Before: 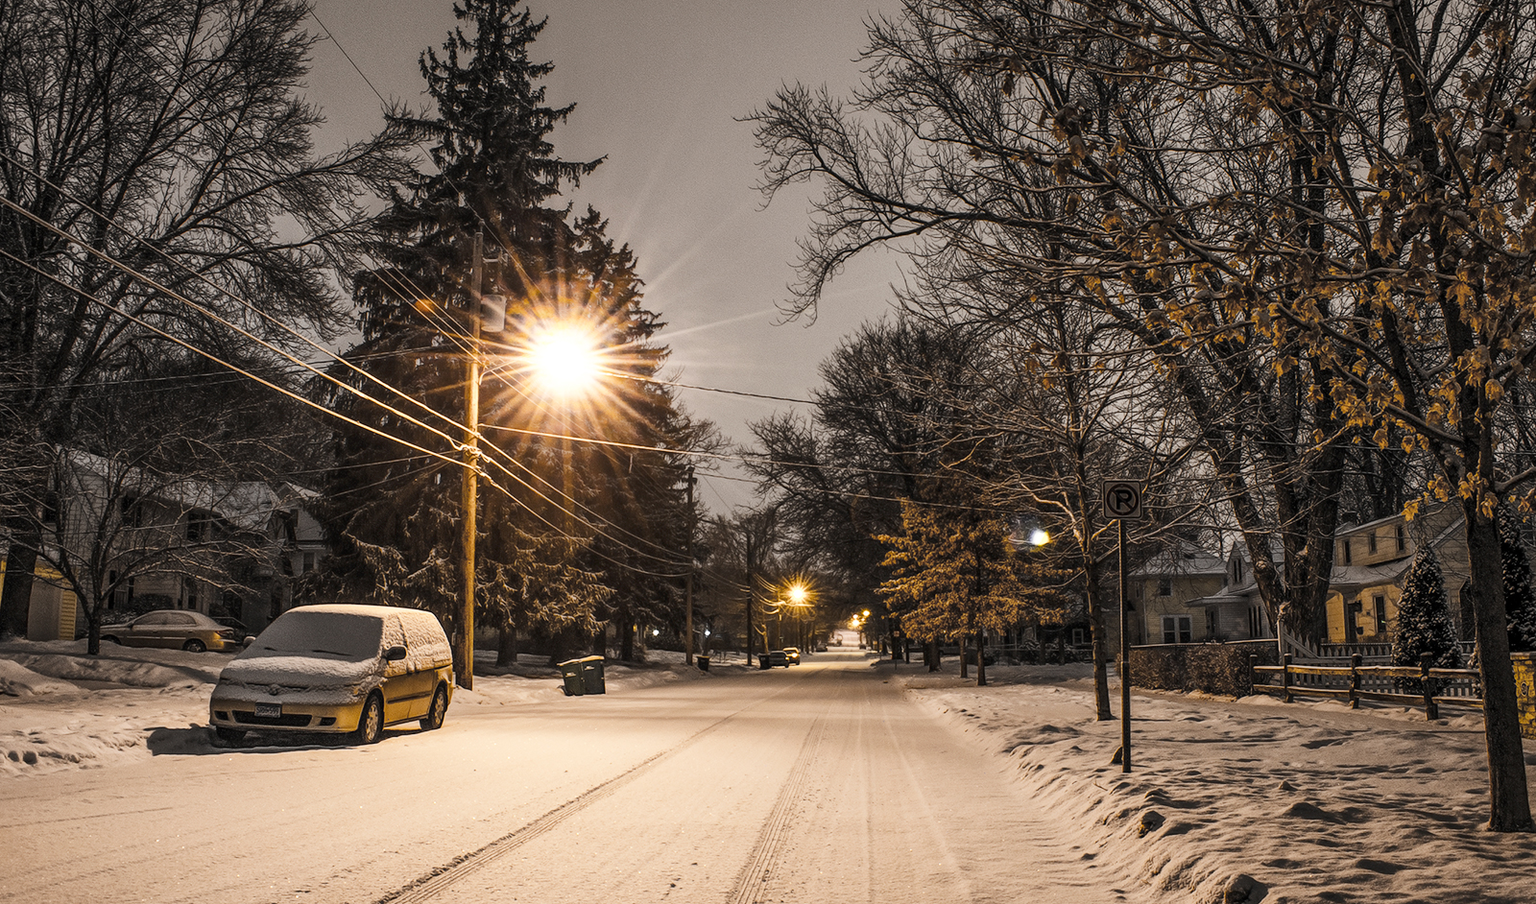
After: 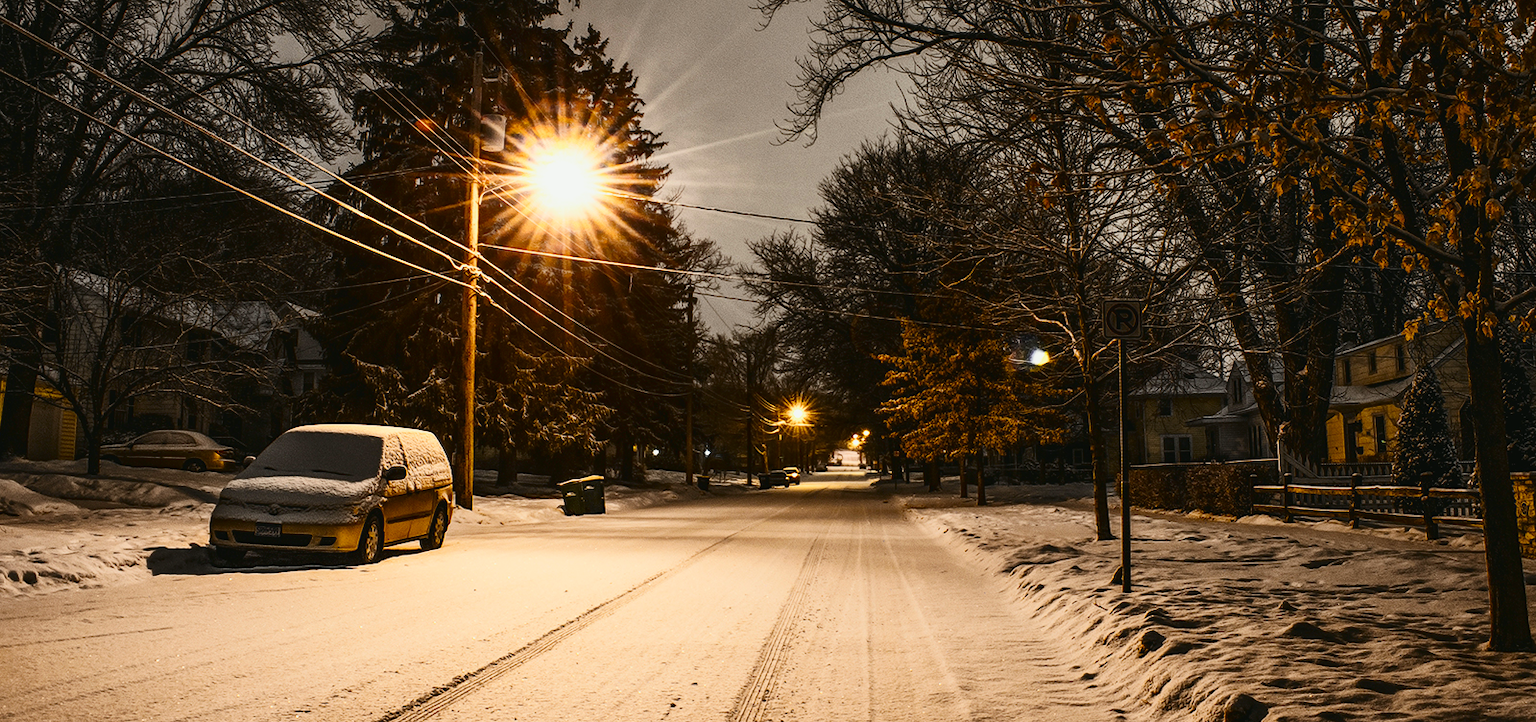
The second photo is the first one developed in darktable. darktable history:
tone curve: curves: ch0 [(0, 0.03) (0.037, 0.045) (0.123, 0.123) (0.19, 0.186) (0.277, 0.279) (0.474, 0.517) (0.584, 0.664) (0.678, 0.777) (0.875, 0.92) (1, 0.965)]; ch1 [(0, 0) (0.243, 0.245) (0.402, 0.41) (0.493, 0.487) (0.508, 0.503) (0.531, 0.532) (0.551, 0.556) (0.637, 0.671) (0.694, 0.732) (1, 1)]; ch2 [(0, 0) (0.249, 0.216) (0.356, 0.329) (0.424, 0.442) (0.476, 0.477) (0.498, 0.503) (0.517, 0.524) (0.532, 0.547) (0.562, 0.576) (0.614, 0.644) (0.706, 0.748) (0.808, 0.809) (0.991, 0.968)], color space Lab, independent channels, preserve colors none
crop and rotate: top 19.998%
contrast brightness saturation: brightness -0.25, saturation 0.2
